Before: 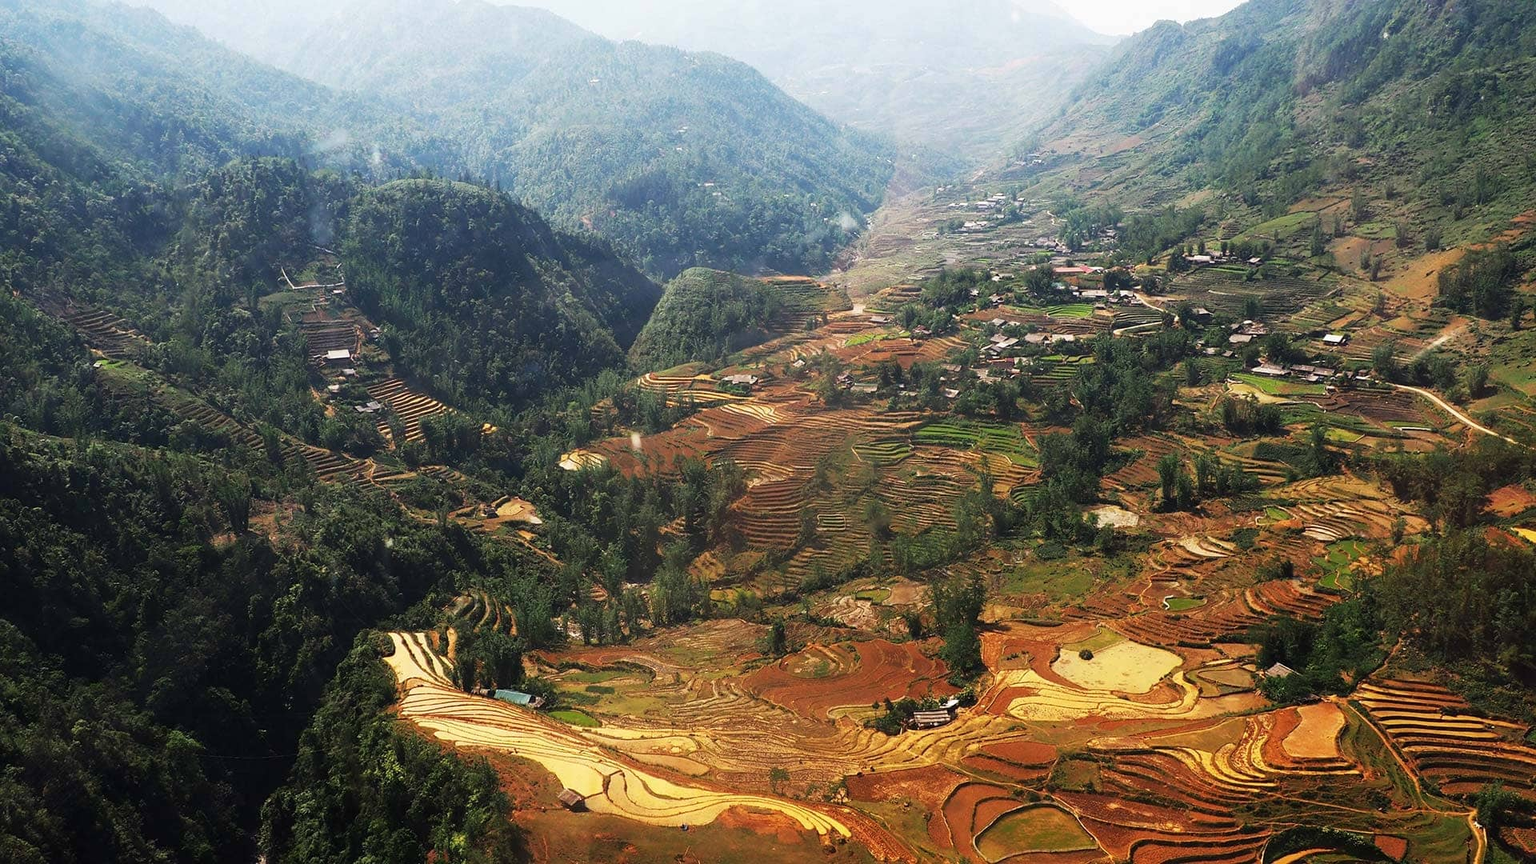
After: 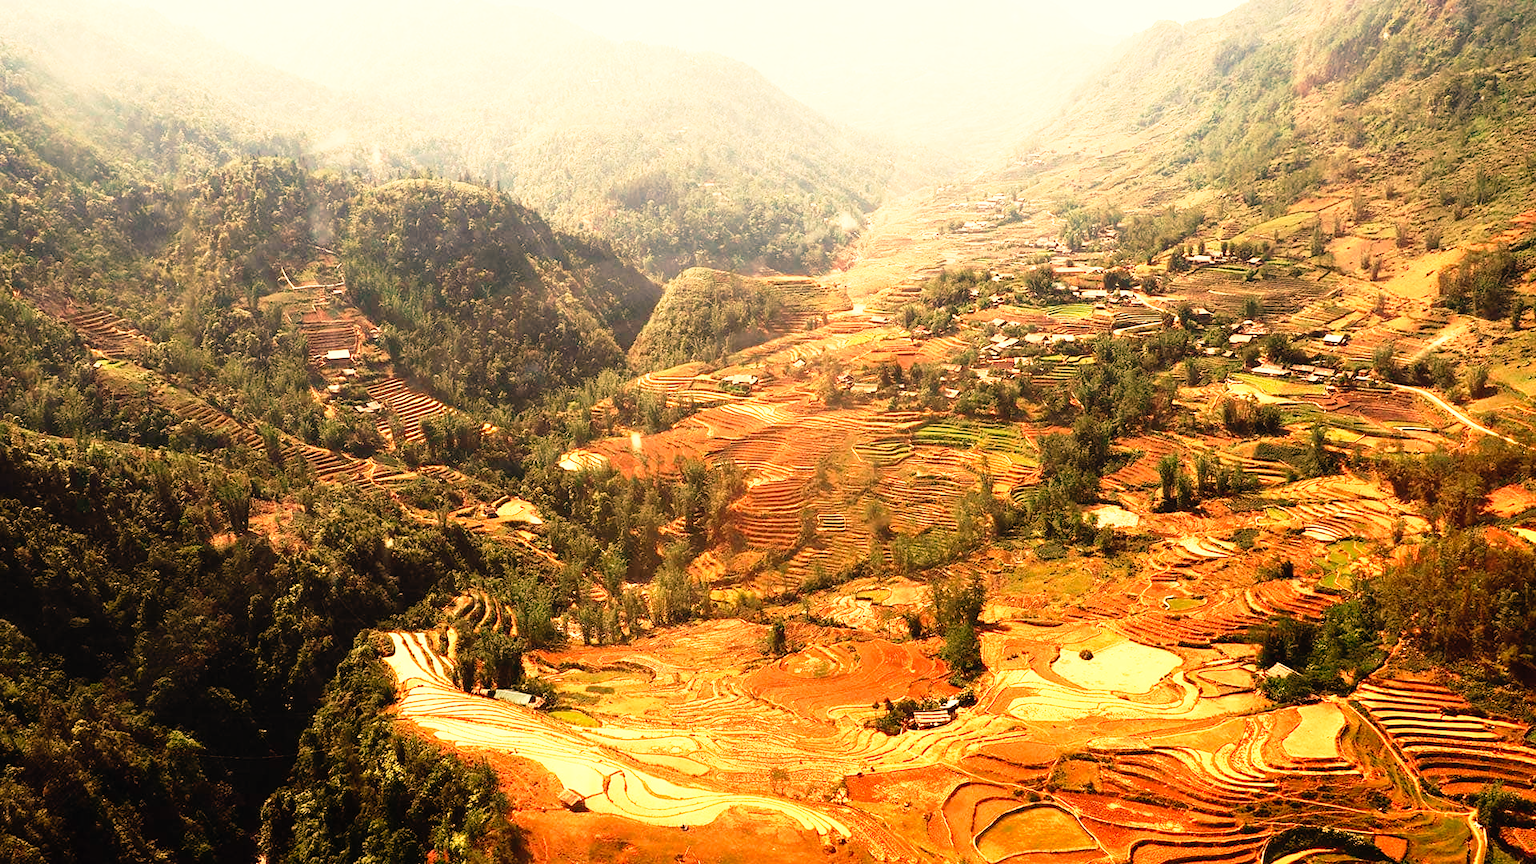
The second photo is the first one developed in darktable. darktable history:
base curve: curves: ch0 [(0, 0) (0.012, 0.01) (0.073, 0.168) (0.31, 0.711) (0.645, 0.957) (1, 1)], preserve colors none
white balance: red 1.467, blue 0.684
